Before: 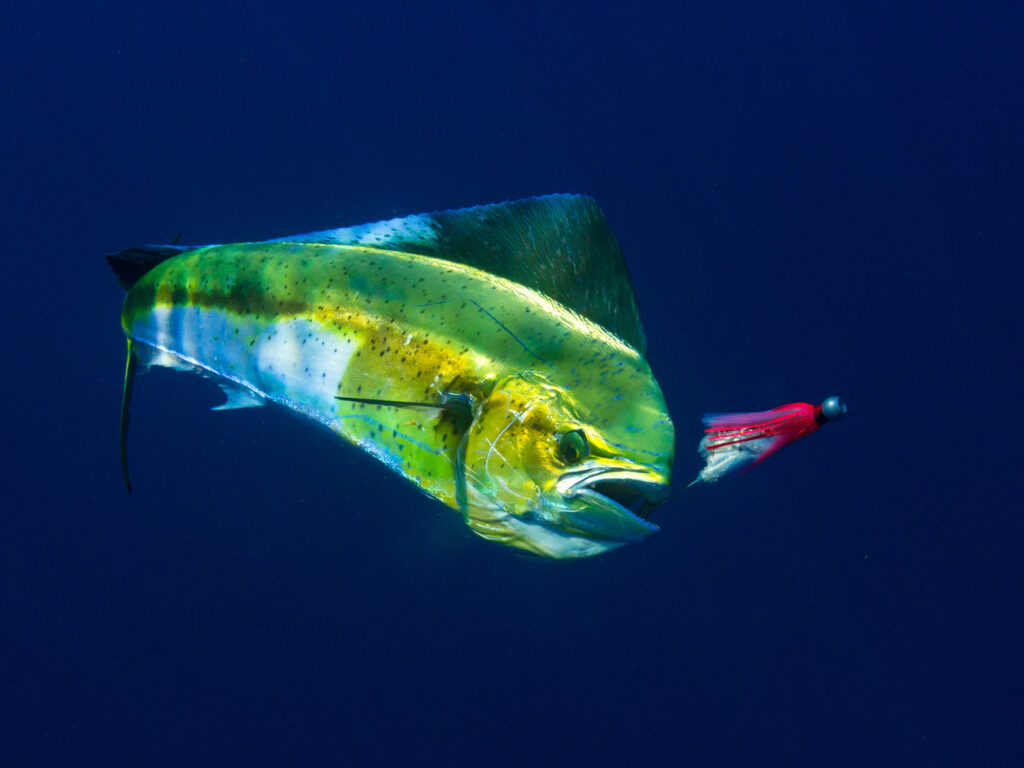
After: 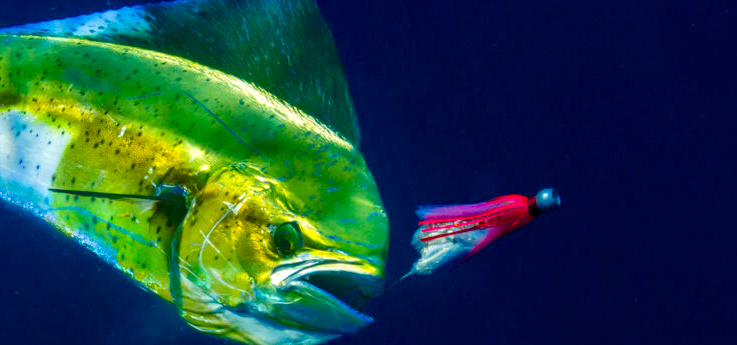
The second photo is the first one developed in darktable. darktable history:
exposure: exposure 0.023 EV, compensate exposure bias true, compensate highlight preservation false
shadows and highlights: shadows 24.94, highlights -25.9
color balance rgb: perceptual saturation grading › global saturation 34.864%, perceptual saturation grading › highlights -25.133%, perceptual saturation grading › shadows 49.477%, global vibrance 9.972%
crop and rotate: left 27.977%, top 27.134%, bottom 27.836%
local contrast: on, module defaults
